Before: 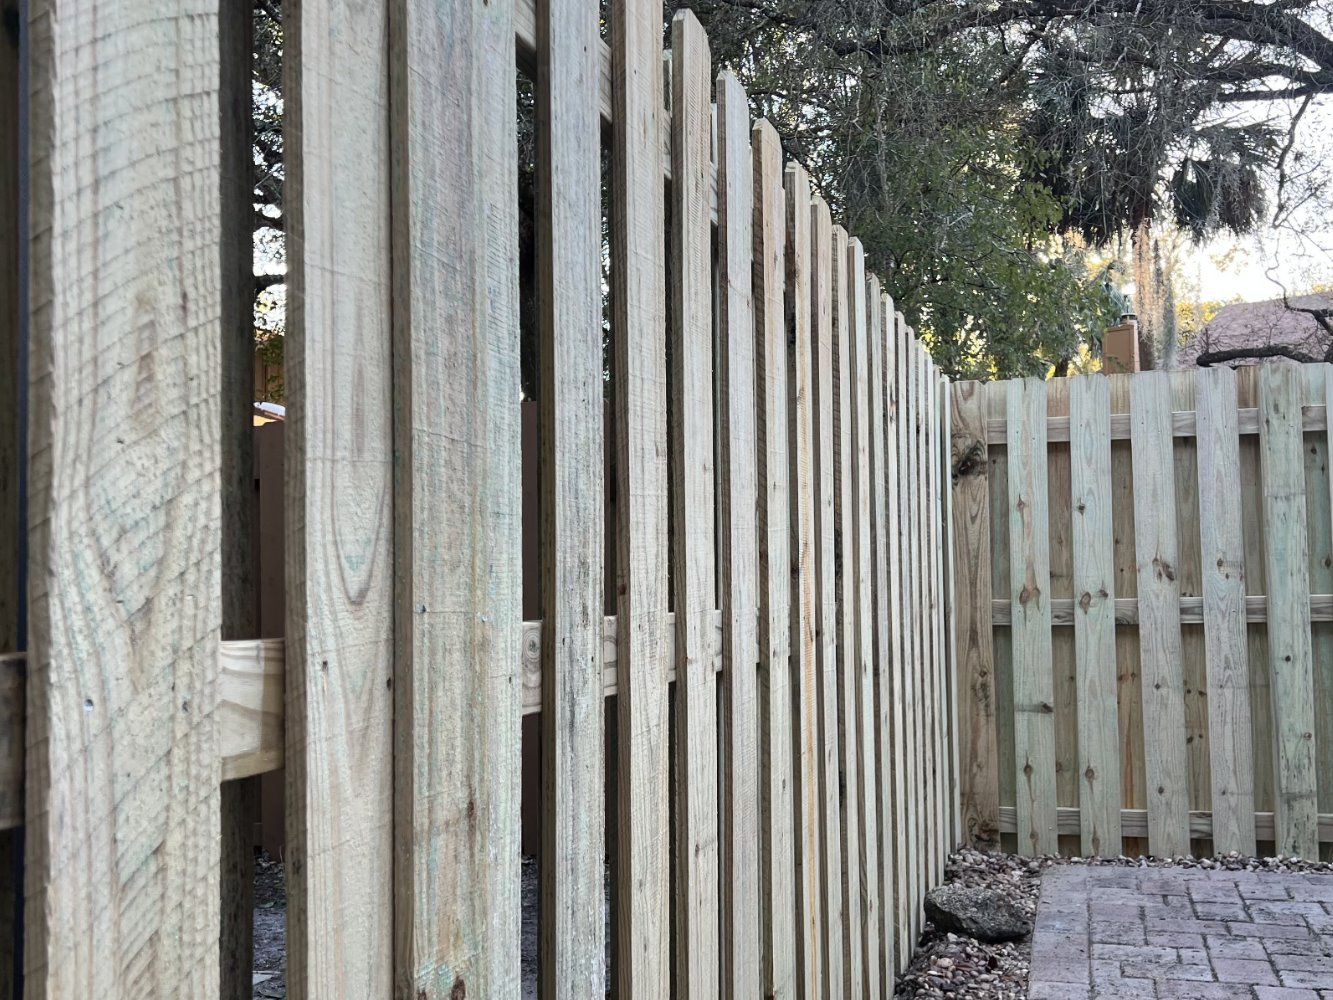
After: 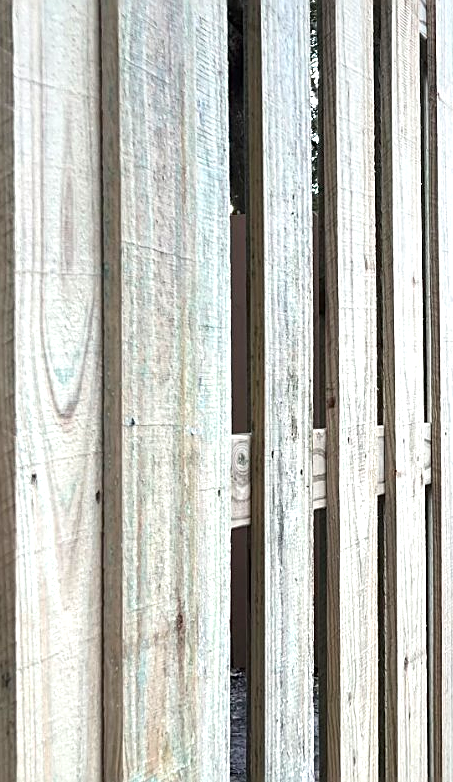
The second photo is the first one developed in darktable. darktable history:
exposure: black level correction 0, exposure 0.701 EV, compensate highlight preservation false
crop and rotate: left 21.841%, top 18.766%, right 44.112%, bottom 2.976%
sharpen: on, module defaults
contrast brightness saturation: saturation -0.051
